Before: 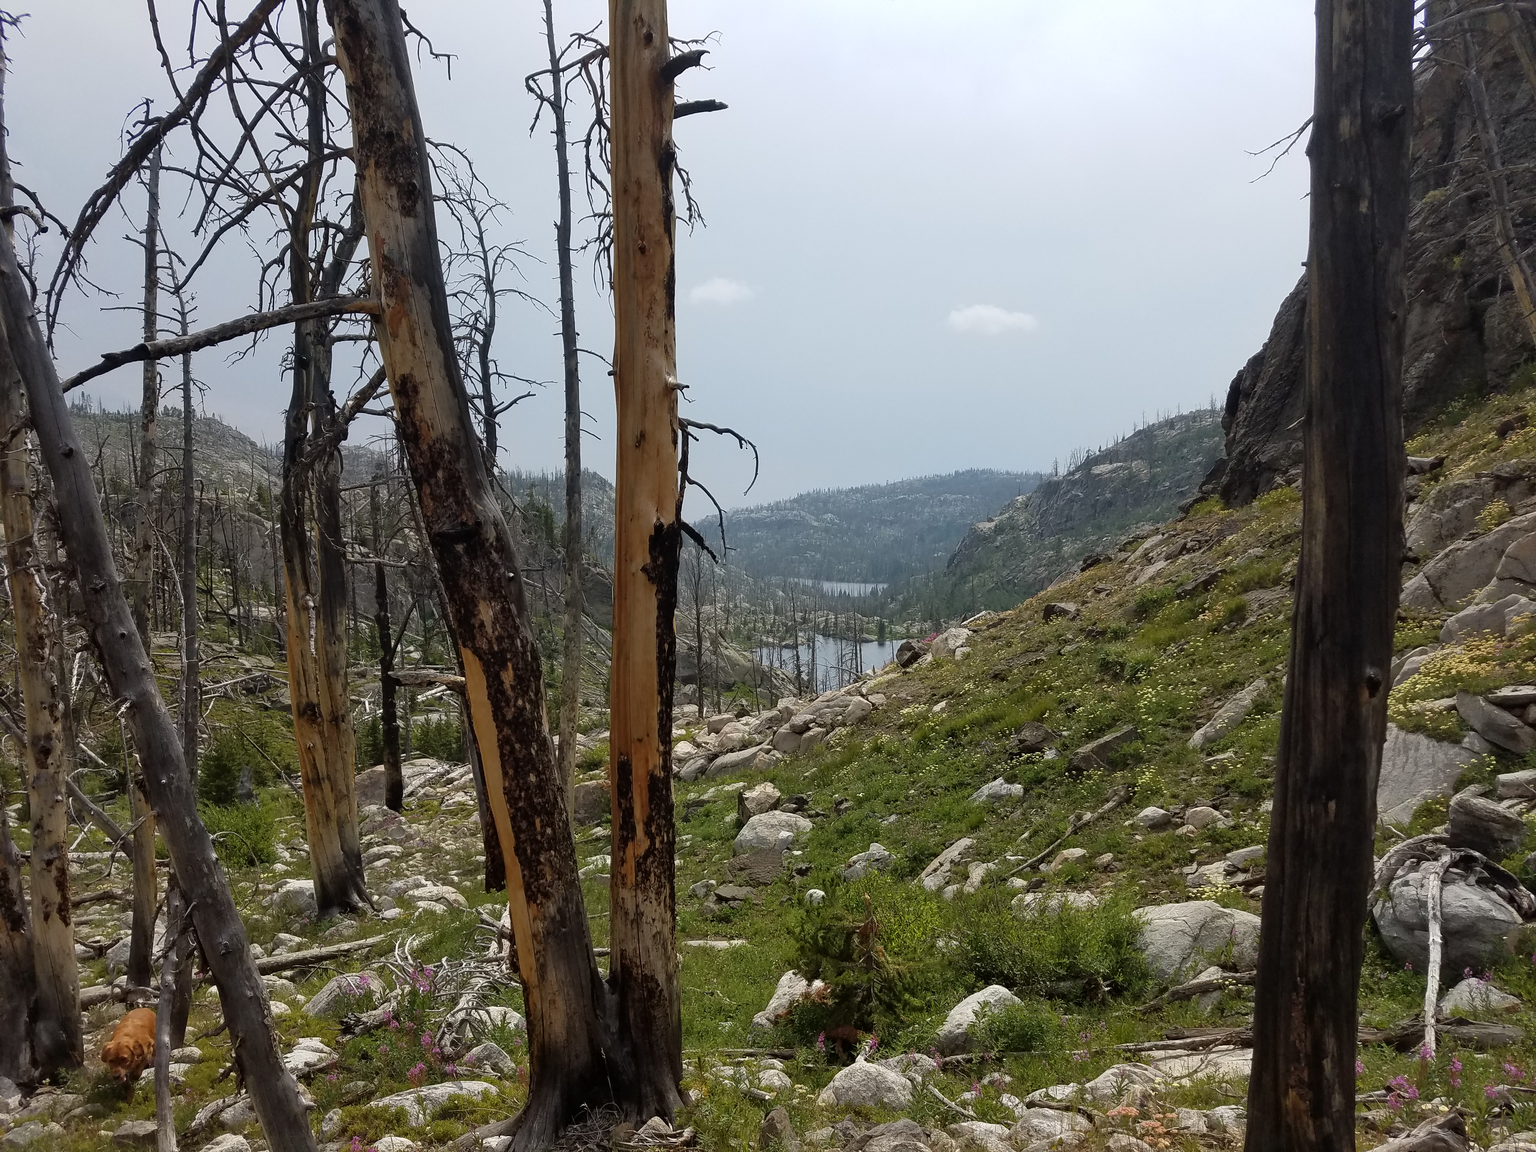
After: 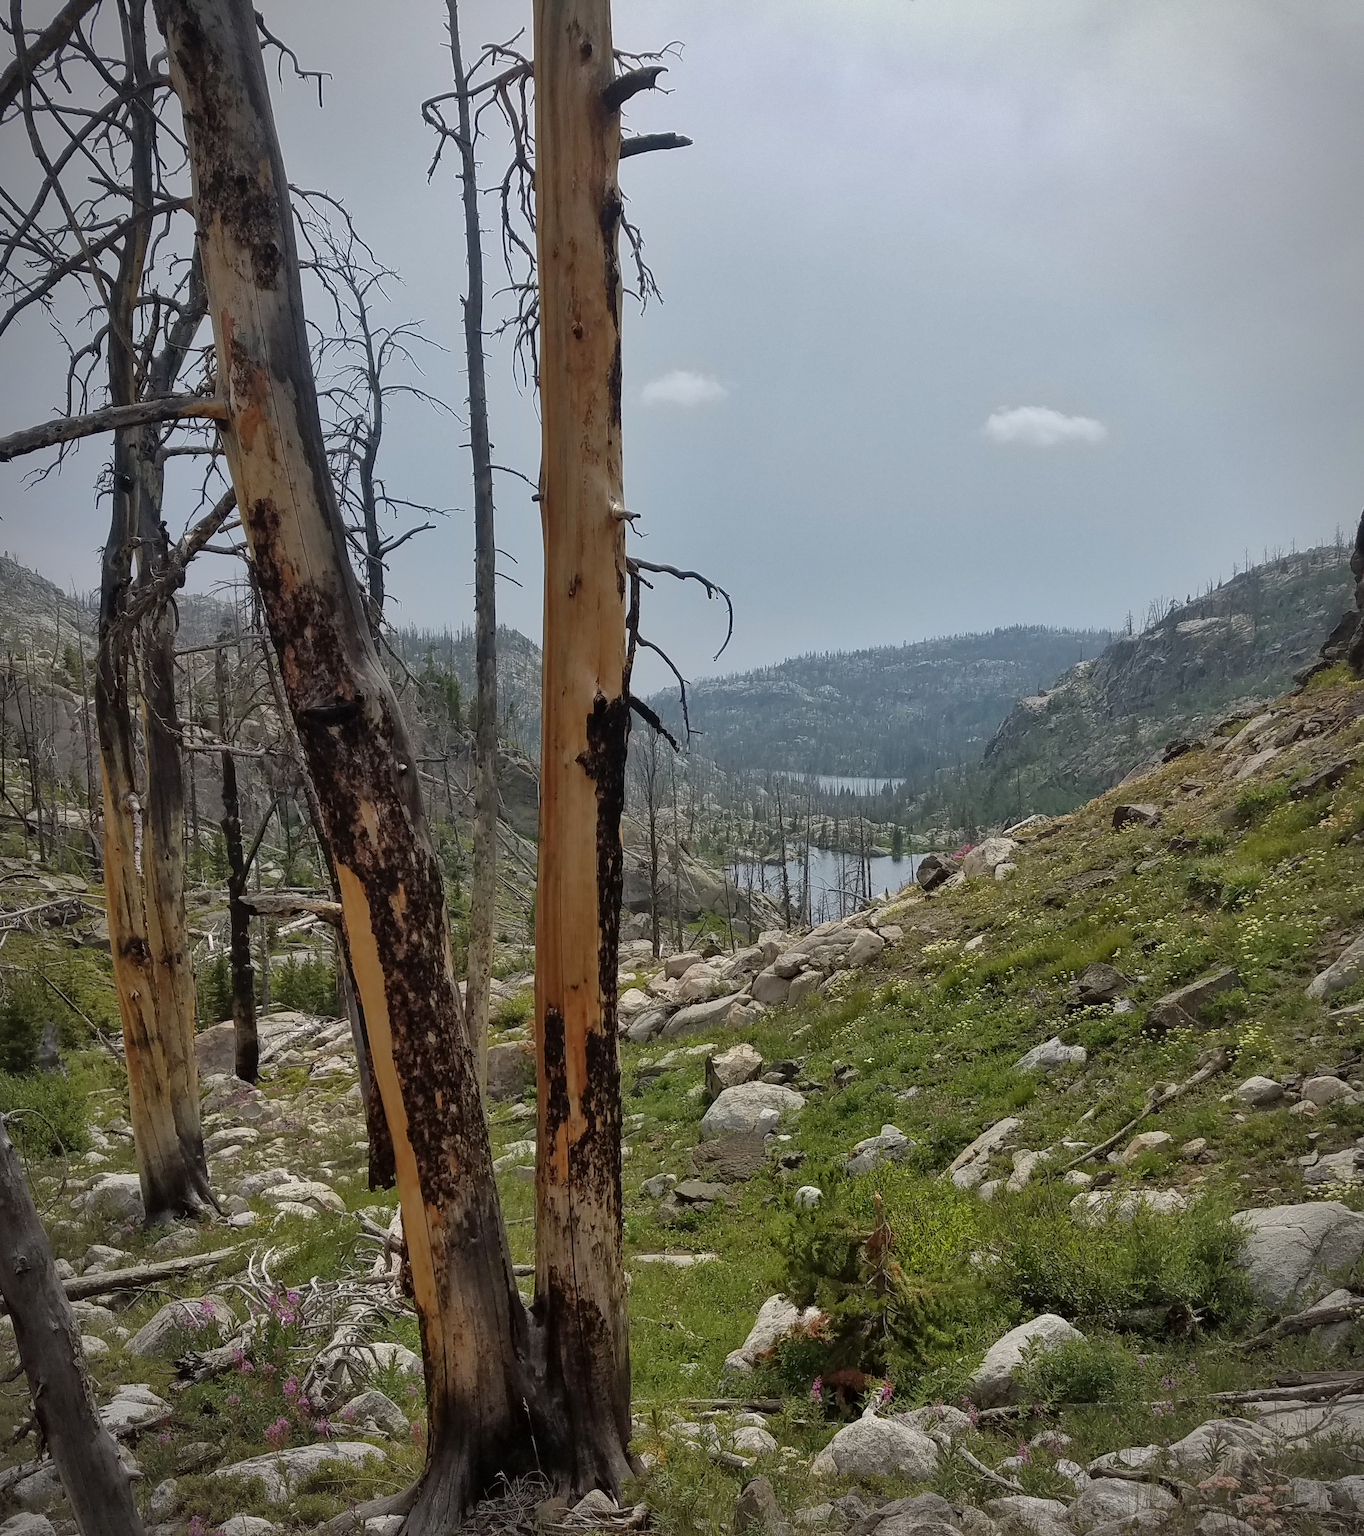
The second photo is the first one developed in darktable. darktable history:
shadows and highlights: highlights -59.89, highlights color adjustment 46.28%
crop and rotate: left 13.625%, right 19.761%
vignetting: fall-off radius 45.98%
